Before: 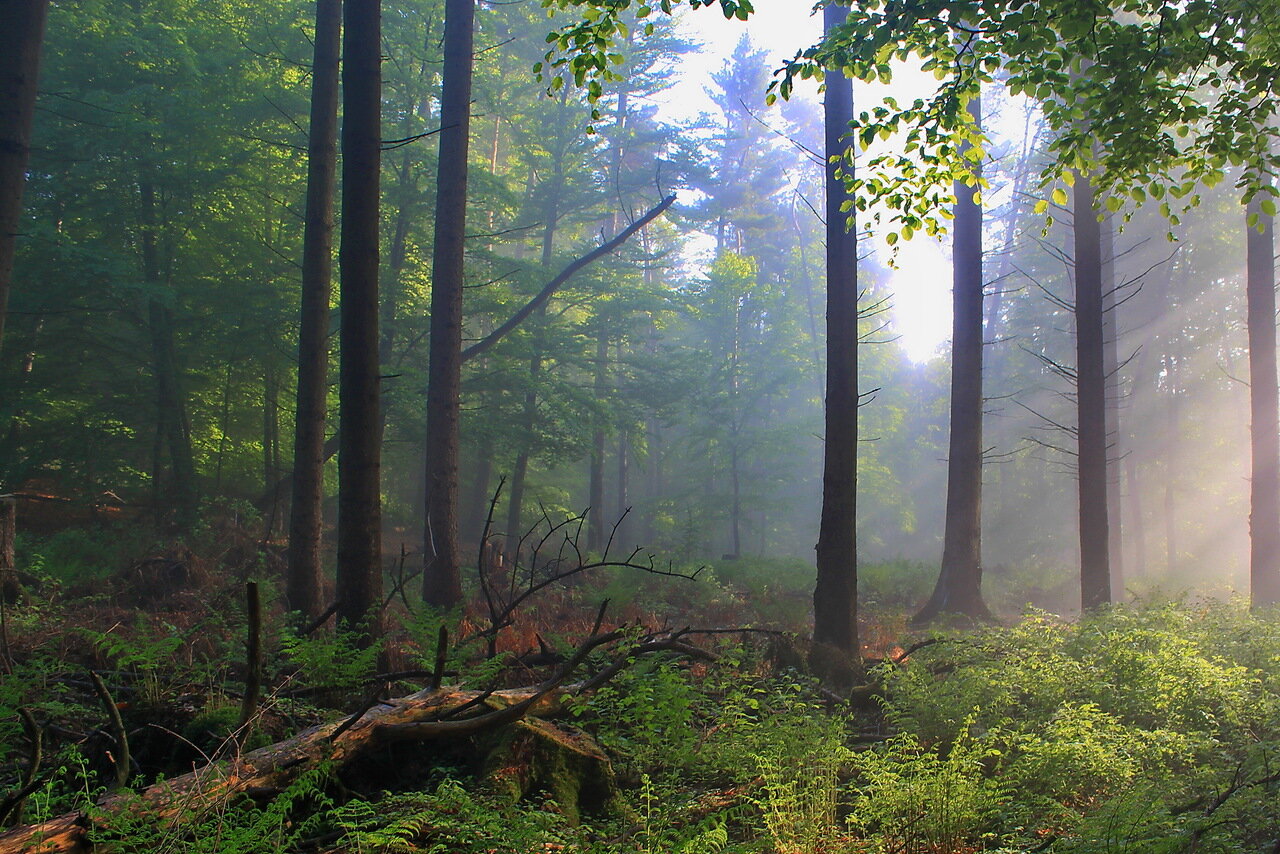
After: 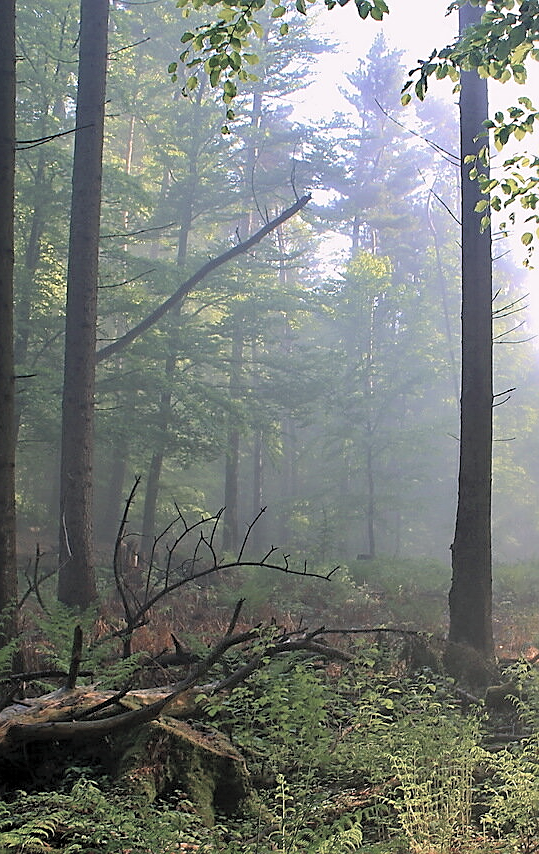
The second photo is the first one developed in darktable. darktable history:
sharpen: on, module defaults
color balance rgb: shadows lift › chroma 2%, shadows lift › hue 217.2°, power › chroma 0.25%, power › hue 60°, highlights gain › chroma 1.5%, highlights gain › hue 309.6°, global offset › luminance -0.25%, perceptual saturation grading › global saturation 15%, global vibrance 15%
contrast brightness saturation: brightness 0.18, saturation -0.5
crop: left 28.583%, right 29.231%
